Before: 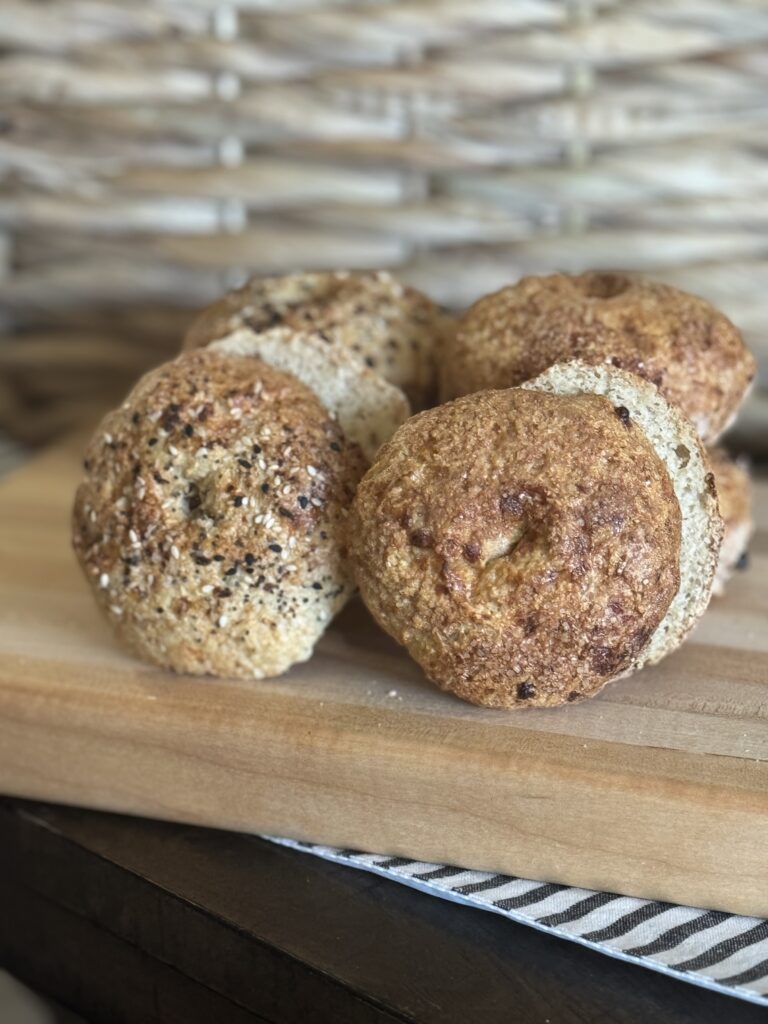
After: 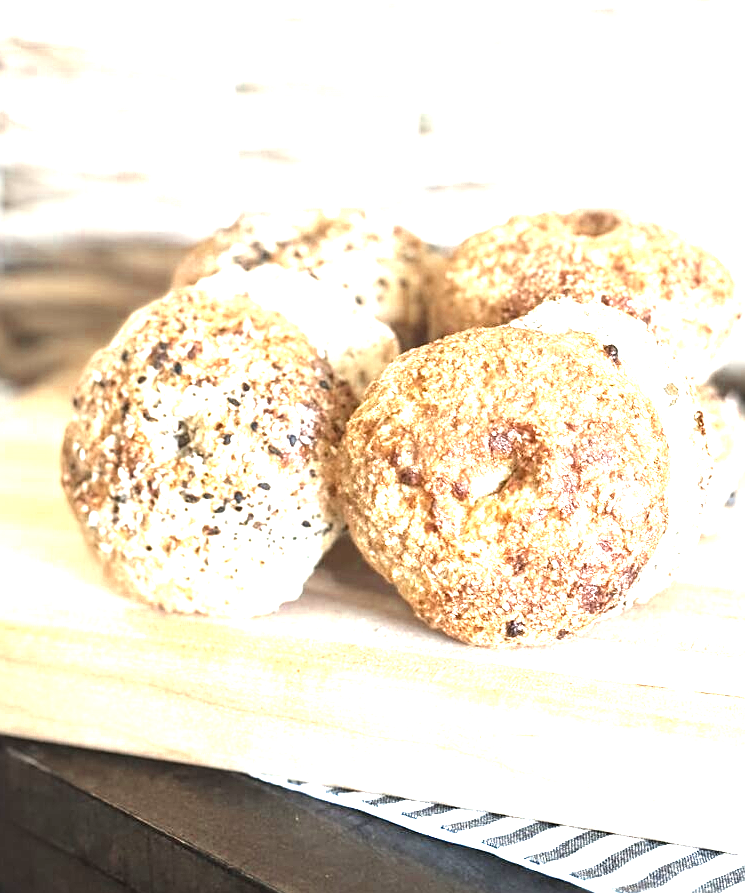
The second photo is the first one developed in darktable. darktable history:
color zones: curves: ch0 [(0, 0.5) (0.125, 0.4) (0.25, 0.5) (0.375, 0.4) (0.5, 0.4) (0.625, 0.6) (0.75, 0.6) (0.875, 0.5)]; ch1 [(0, 0.35) (0.125, 0.45) (0.25, 0.35) (0.375, 0.35) (0.5, 0.35) (0.625, 0.35) (0.75, 0.45) (0.875, 0.35)]; ch2 [(0, 0.6) (0.125, 0.5) (0.25, 0.5) (0.375, 0.6) (0.5, 0.6) (0.625, 0.5) (0.75, 0.5) (0.875, 0.5)]
crop: left 1.507%, top 6.147%, right 1.379%, bottom 6.637%
rgb levels: preserve colors max RGB
exposure: black level correction 0, exposure 2.327 EV, compensate exposure bias true, compensate highlight preservation false
tone equalizer: -8 EV -0.417 EV, -7 EV -0.389 EV, -6 EV -0.333 EV, -5 EV -0.222 EV, -3 EV 0.222 EV, -2 EV 0.333 EV, -1 EV 0.389 EV, +0 EV 0.417 EV, edges refinement/feathering 500, mask exposure compensation -1.57 EV, preserve details no
sharpen: on, module defaults
